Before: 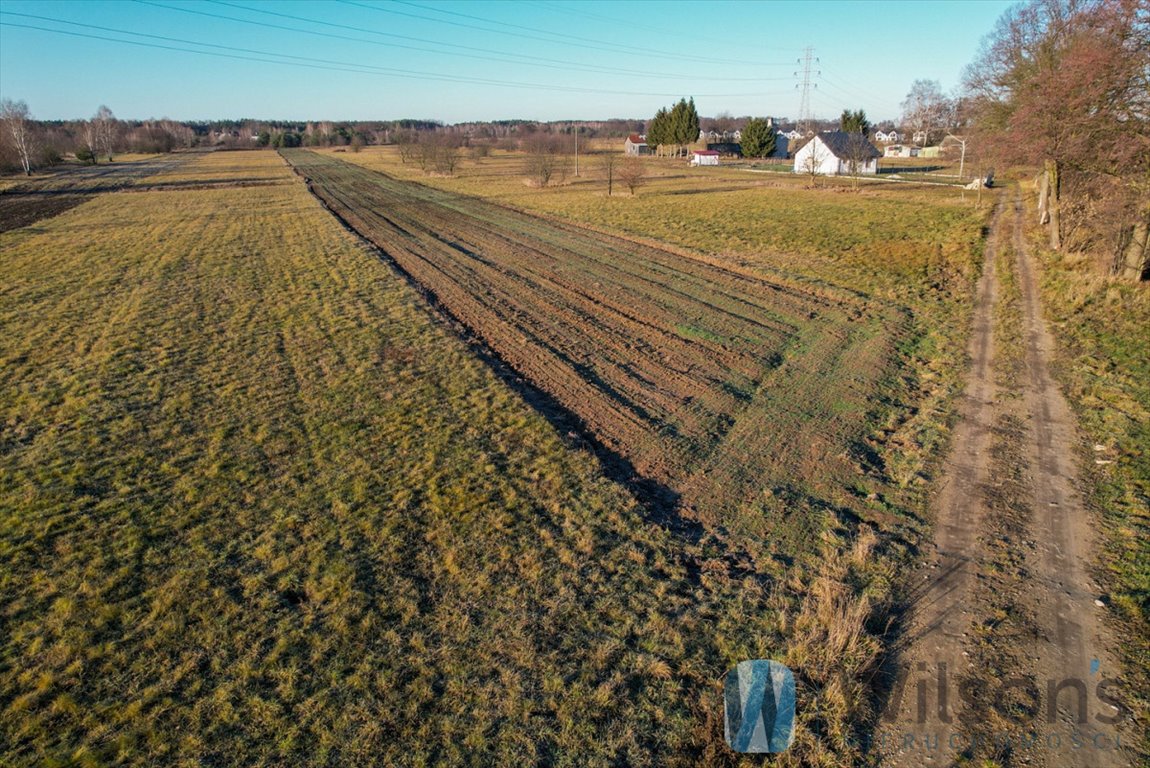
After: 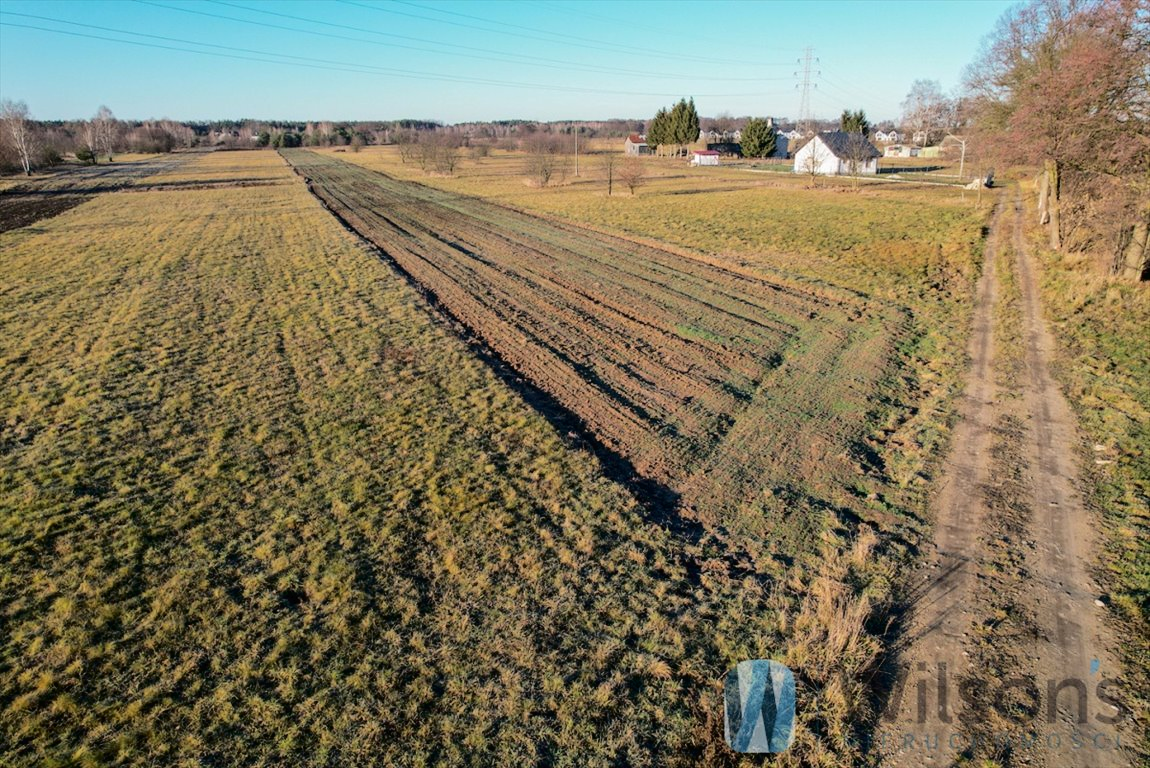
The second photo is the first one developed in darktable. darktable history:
exposure: compensate exposure bias true, compensate highlight preservation false
base curve: curves: ch0 [(0, 0) (0.989, 0.992)], preserve colors none
tone curve: curves: ch0 [(0, 0) (0.003, 0.011) (0.011, 0.012) (0.025, 0.013) (0.044, 0.023) (0.069, 0.04) (0.1, 0.06) (0.136, 0.094) (0.177, 0.145) (0.224, 0.213) (0.277, 0.301) (0.335, 0.389) (0.399, 0.473) (0.468, 0.554) (0.543, 0.627) (0.623, 0.694) (0.709, 0.763) (0.801, 0.83) (0.898, 0.906) (1, 1)], color space Lab, independent channels, preserve colors none
